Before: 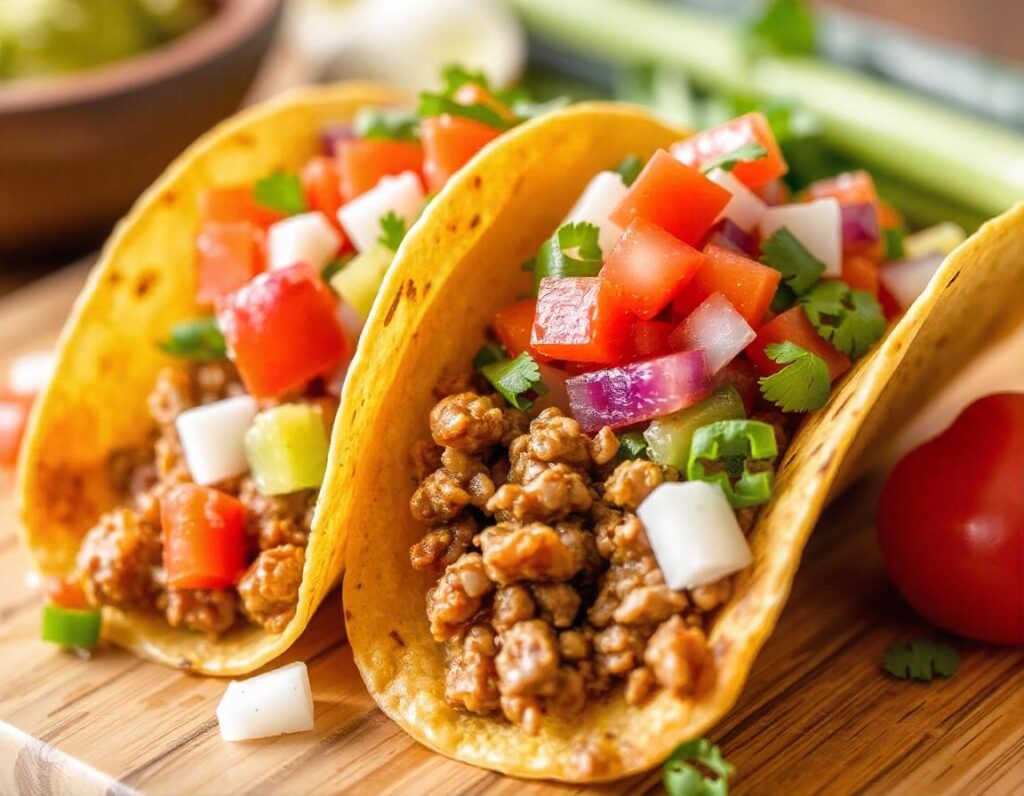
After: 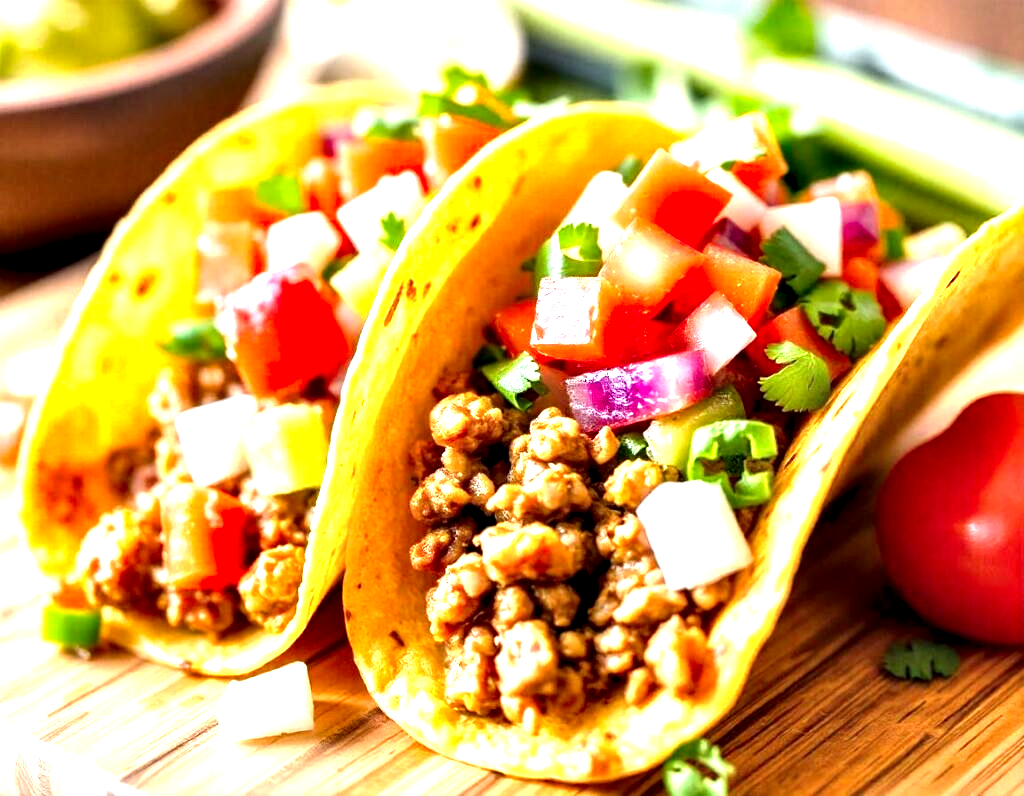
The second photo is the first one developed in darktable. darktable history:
exposure: exposure 1.259 EV, compensate exposure bias true, compensate highlight preservation false
contrast equalizer: y [[0.6 ×6], [0.55 ×6], [0 ×6], [0 ×6], [0 ×6]]
